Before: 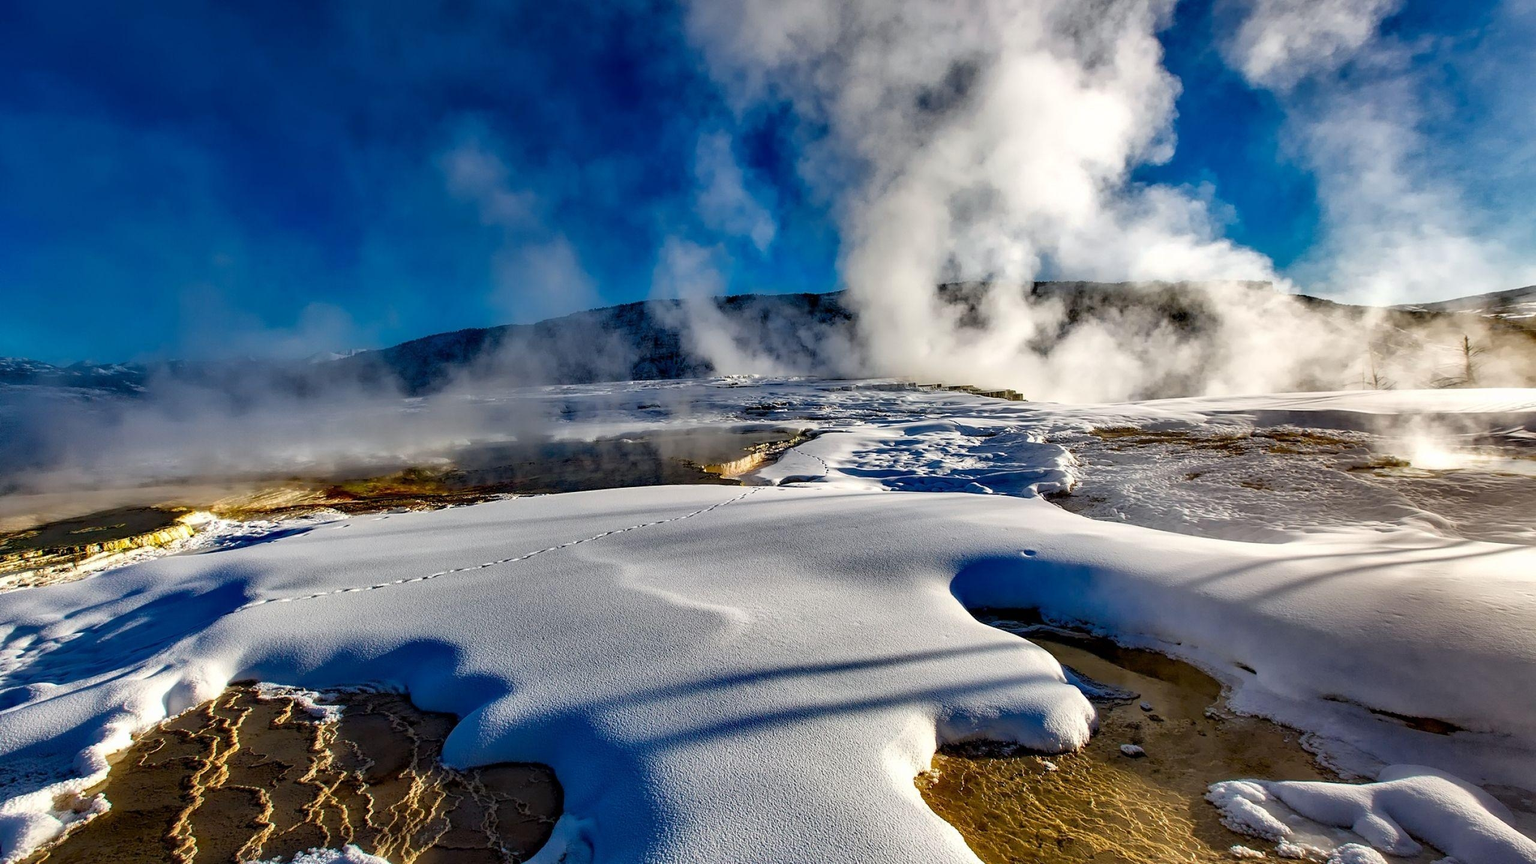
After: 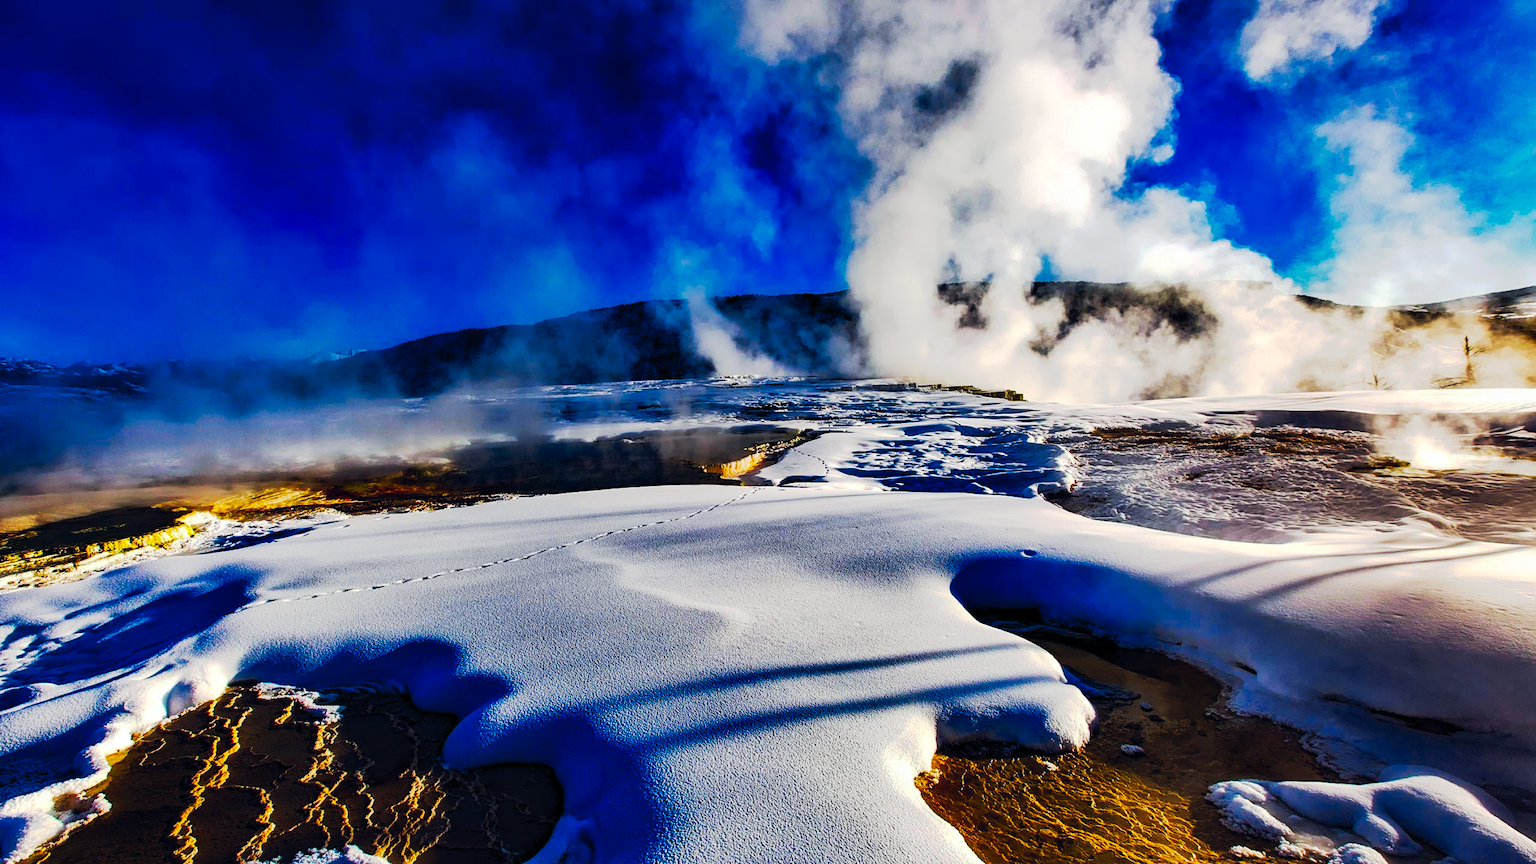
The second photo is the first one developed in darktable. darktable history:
color balance rgb: global offset › chroma 0.253%, global offset › hue 256.59°, linear chroma grading › global chroma 23.042%, perceptual saturation grading › global saturation 16.429%
color correction: highlights b* -0.05
tone equalizer: on, module defaults
tone curve: curves: ch0 [(0, 0) (0.003, 0.011) (0.011, 0.014) (0.025, 0.018) (0.044, 0.023) (0.069, 0.028) (0.1, 0.031) (0.136, 0.039) (0.177, 0.056) (0.224, 0.081) (0.277, 0.129) (0.335, 0.188) (0.399, 0.256) (0.468, 0.367) (0.543, 0.514) (0.623, 0.684) (0.709, 0.785) (0.801, 0.846) (0.898, 0.884) (1, 1)], preserve colors none
